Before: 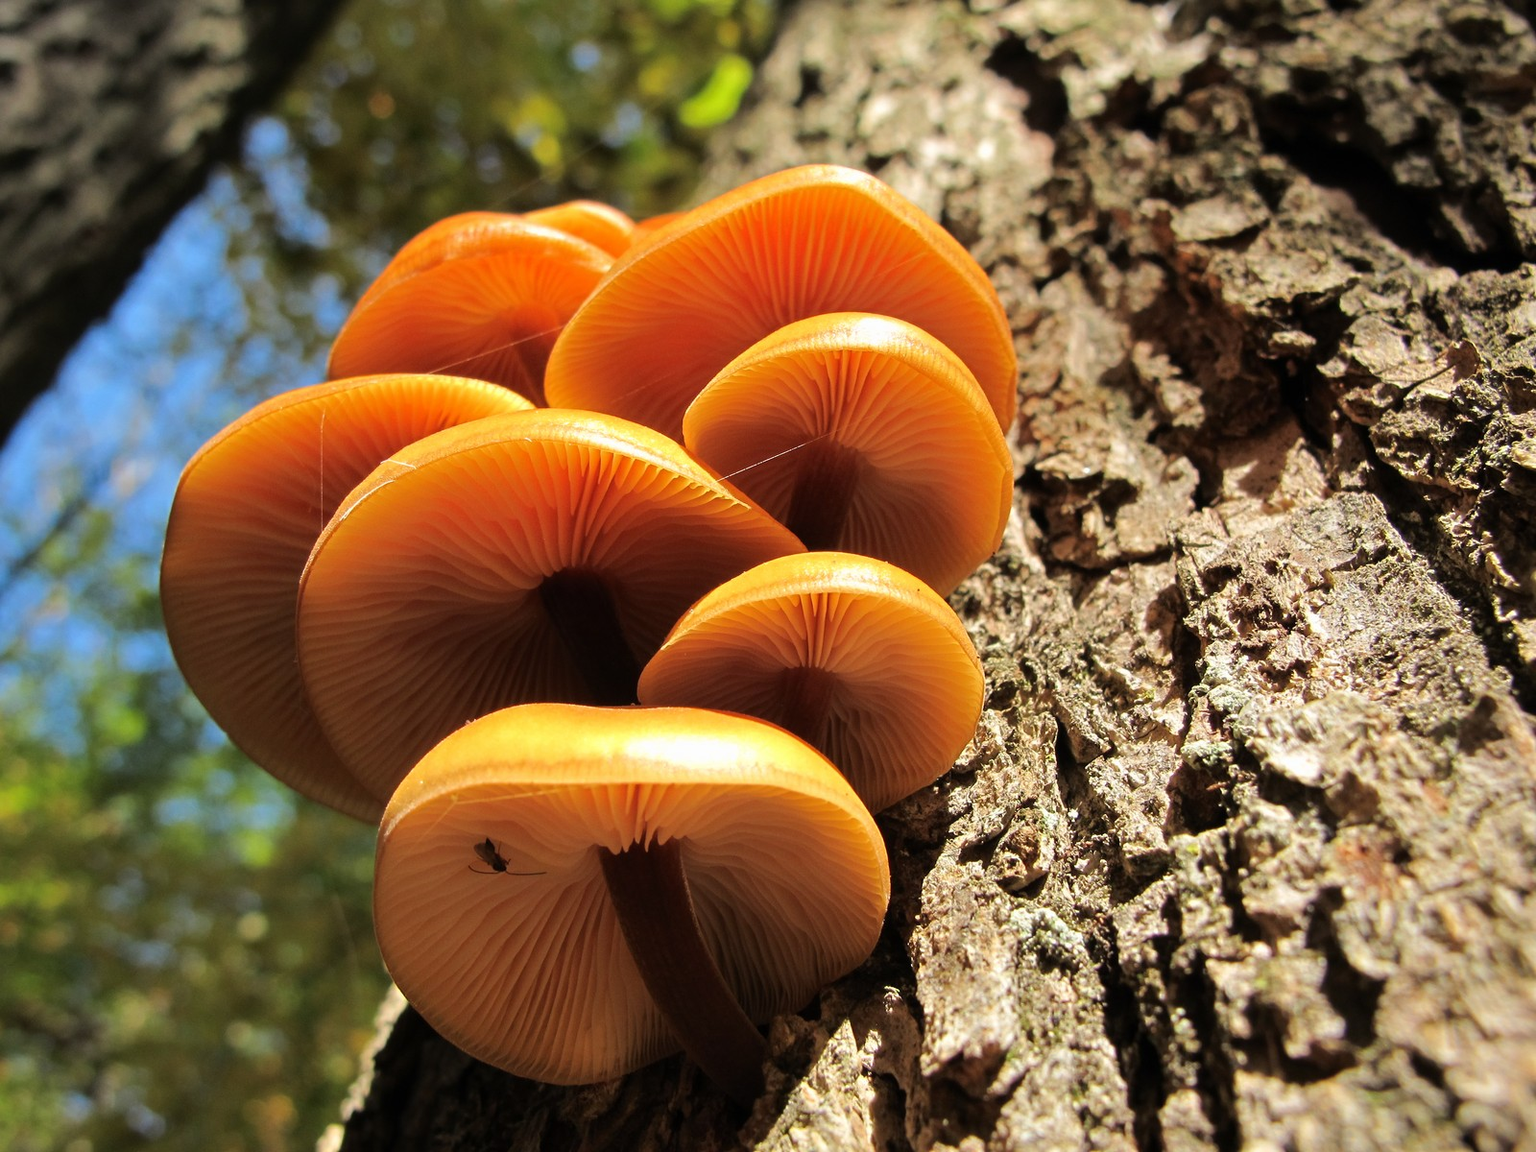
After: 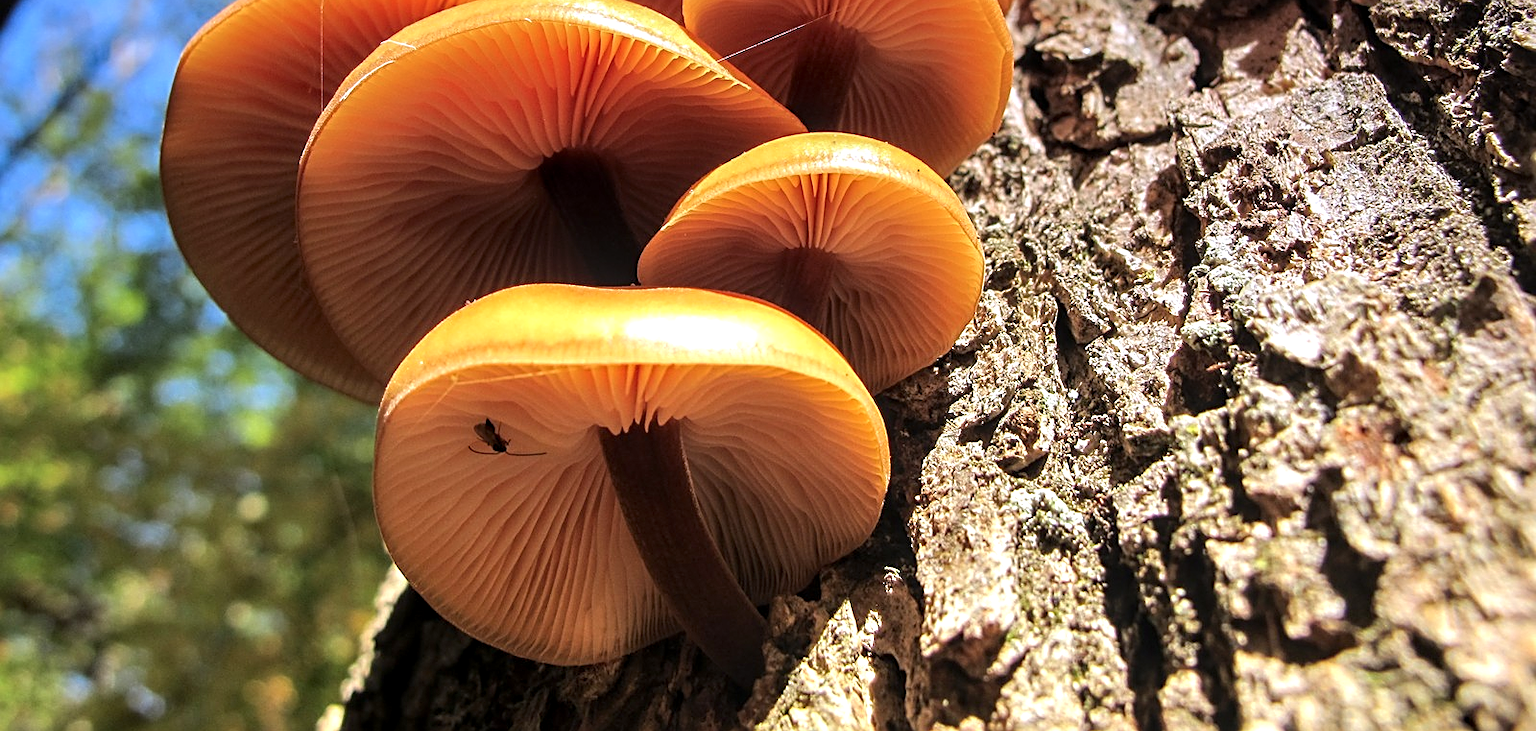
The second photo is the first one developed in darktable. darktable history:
graduated density: hue 238.83°, saturation 50%
crop and rotate: top 36.435%
sharpen: on, module defaults
exposure: exposure 0.74 EV, compensate highlight preservation false
local contrast: detail 130%
